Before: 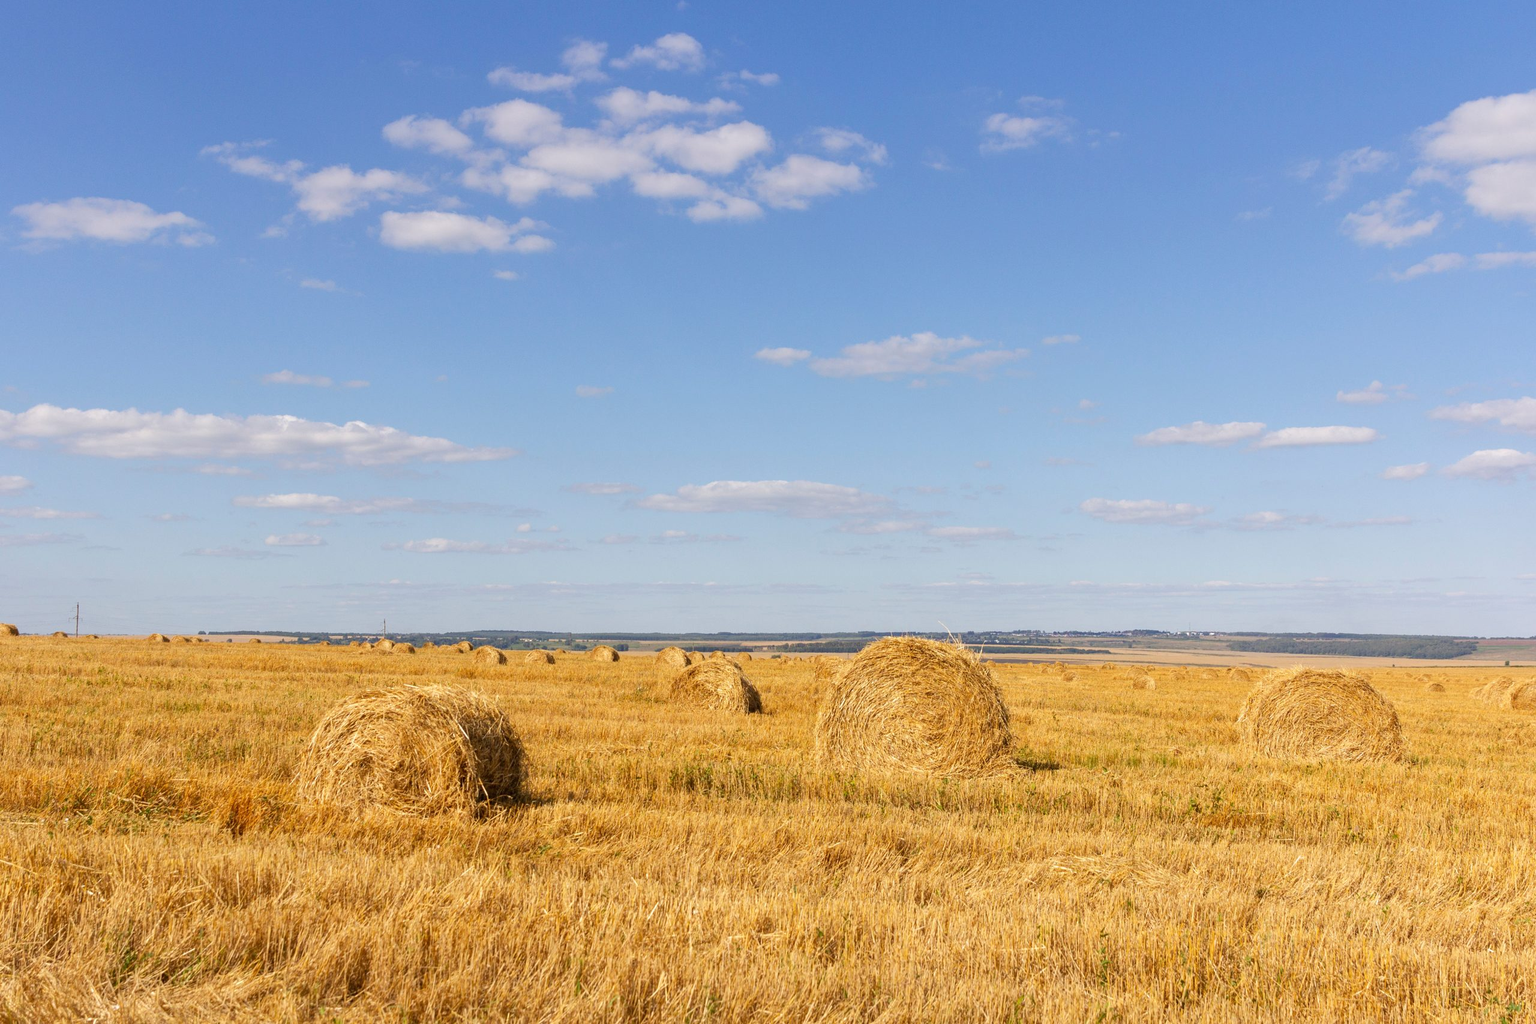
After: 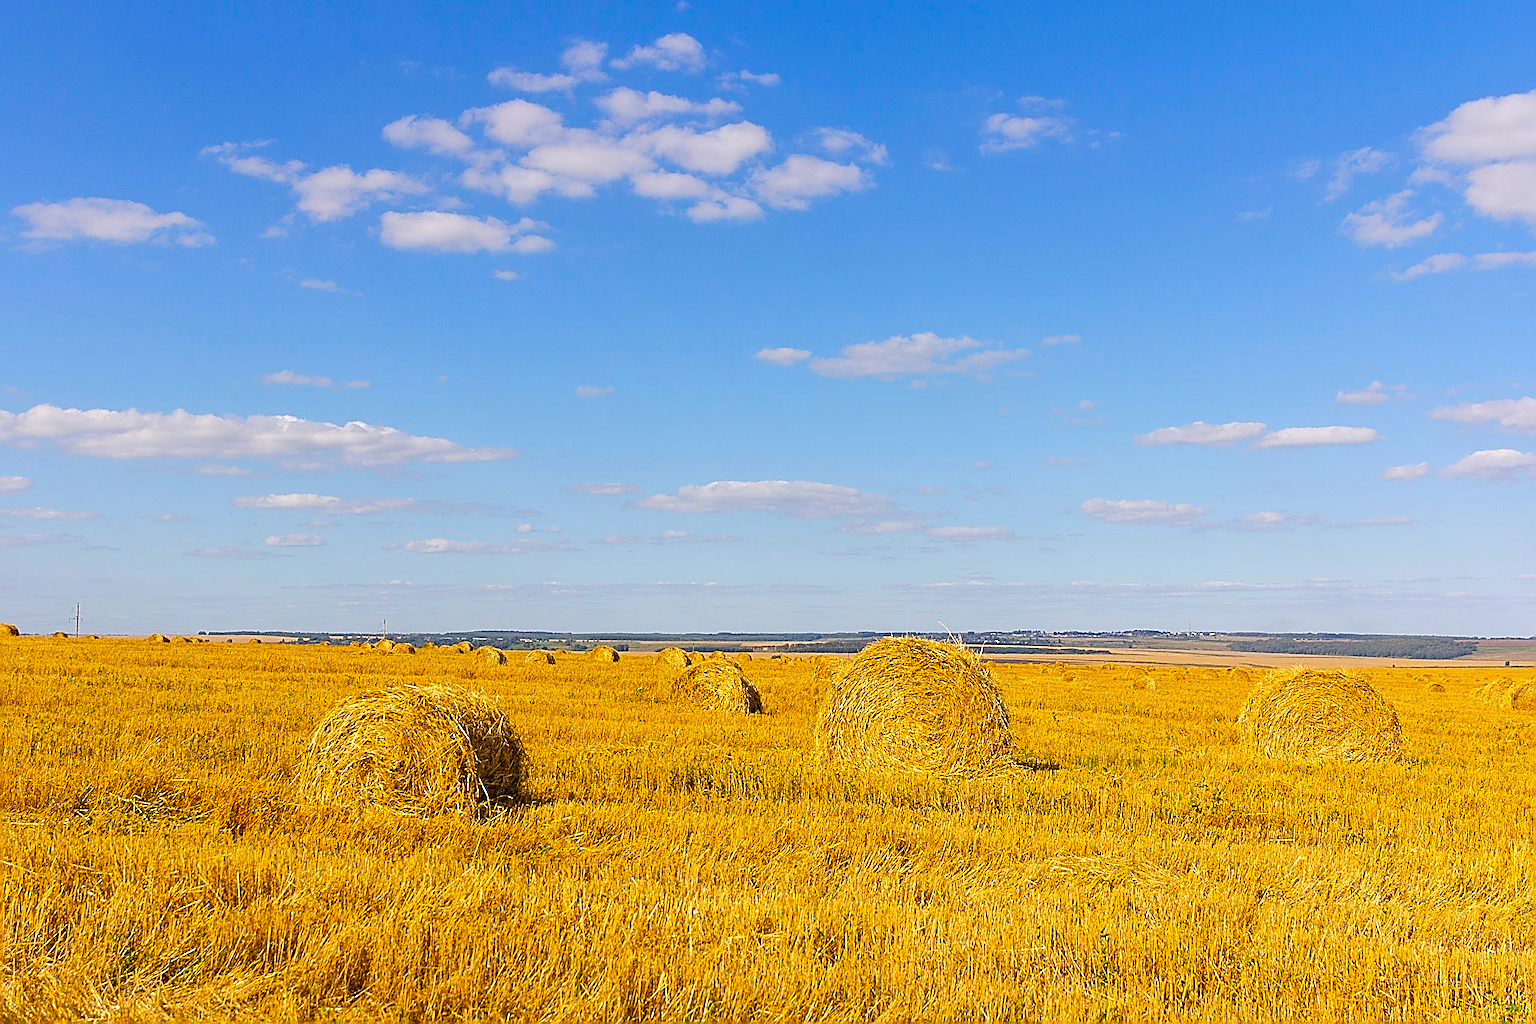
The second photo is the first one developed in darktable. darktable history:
sharpen: amount 2
color balance rgb: linear chroma grading › global chroma 15%, perceptual saturation grading › global saturation 30%
